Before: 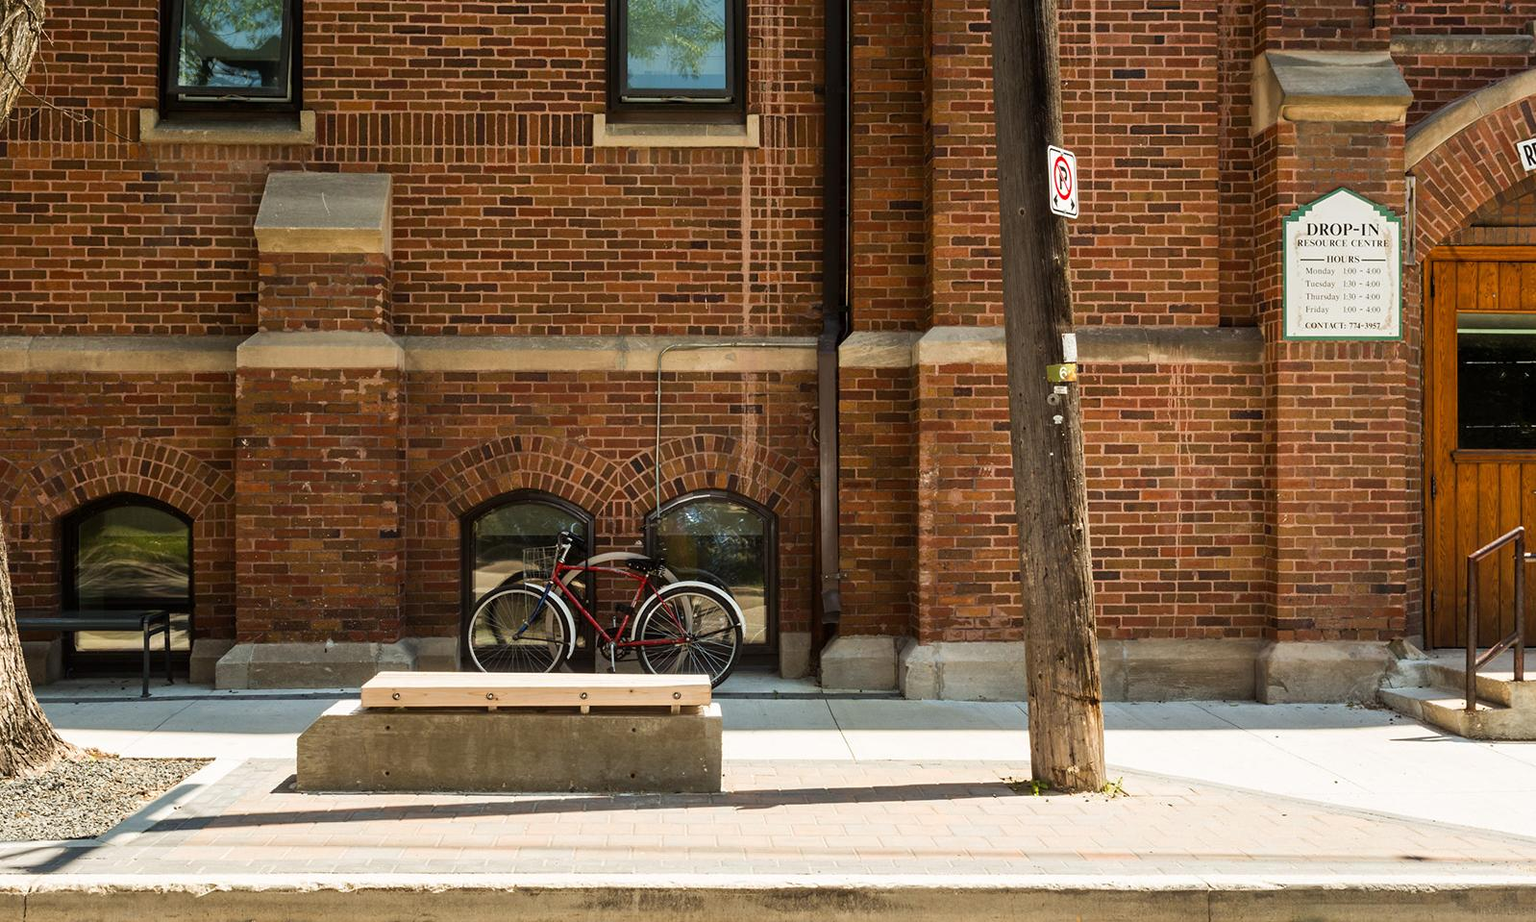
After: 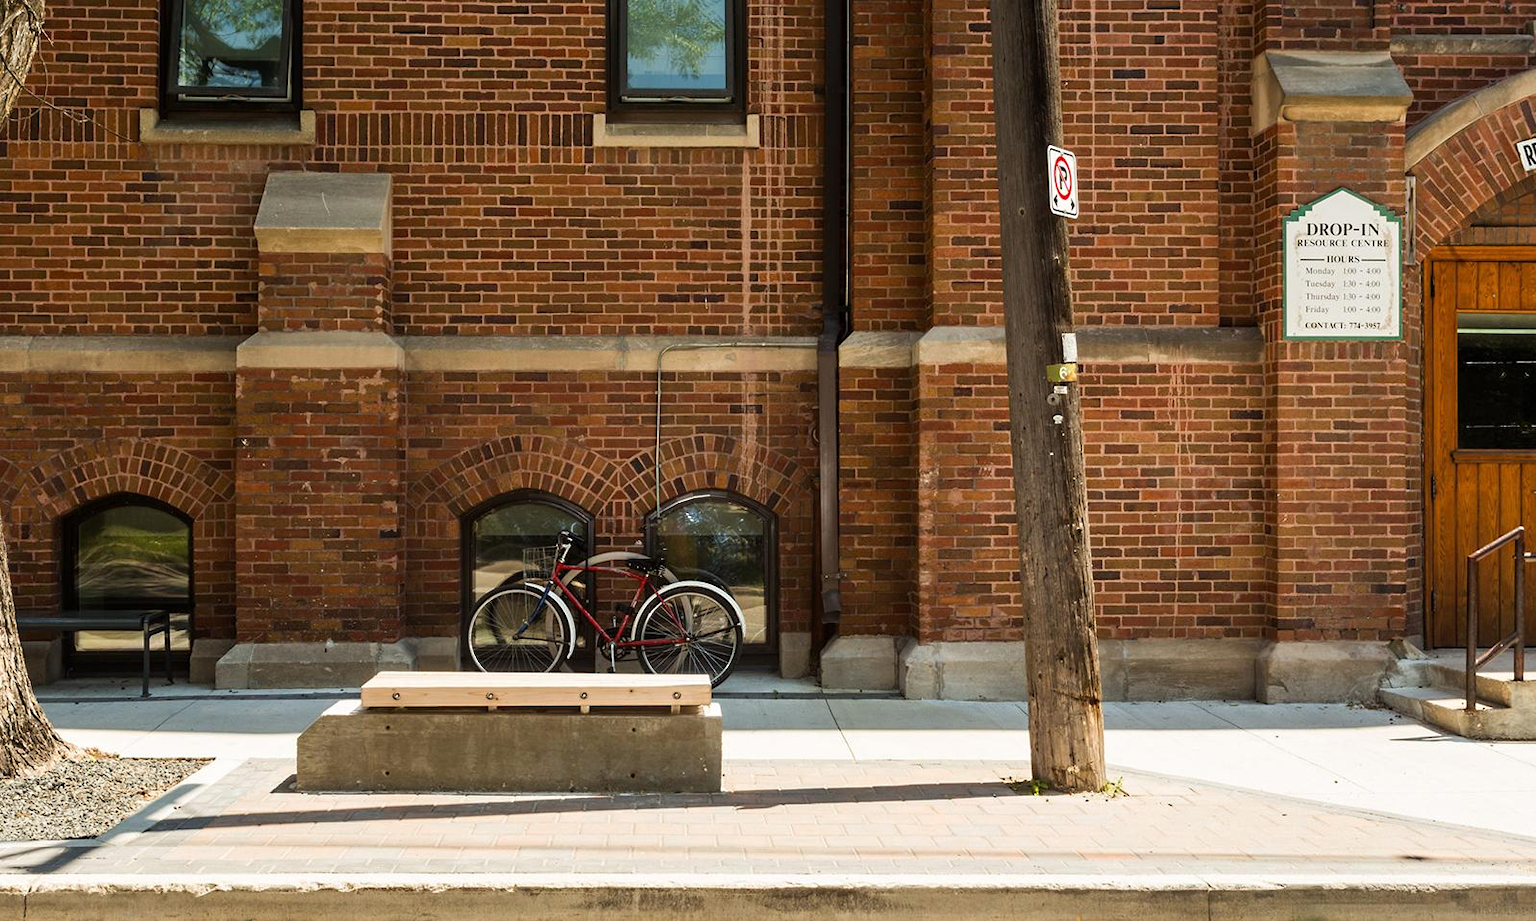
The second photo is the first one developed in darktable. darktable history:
tone equalizer: on, module defaults
sharpen: radius 5.325, amount 0.312, threshold 26.433
